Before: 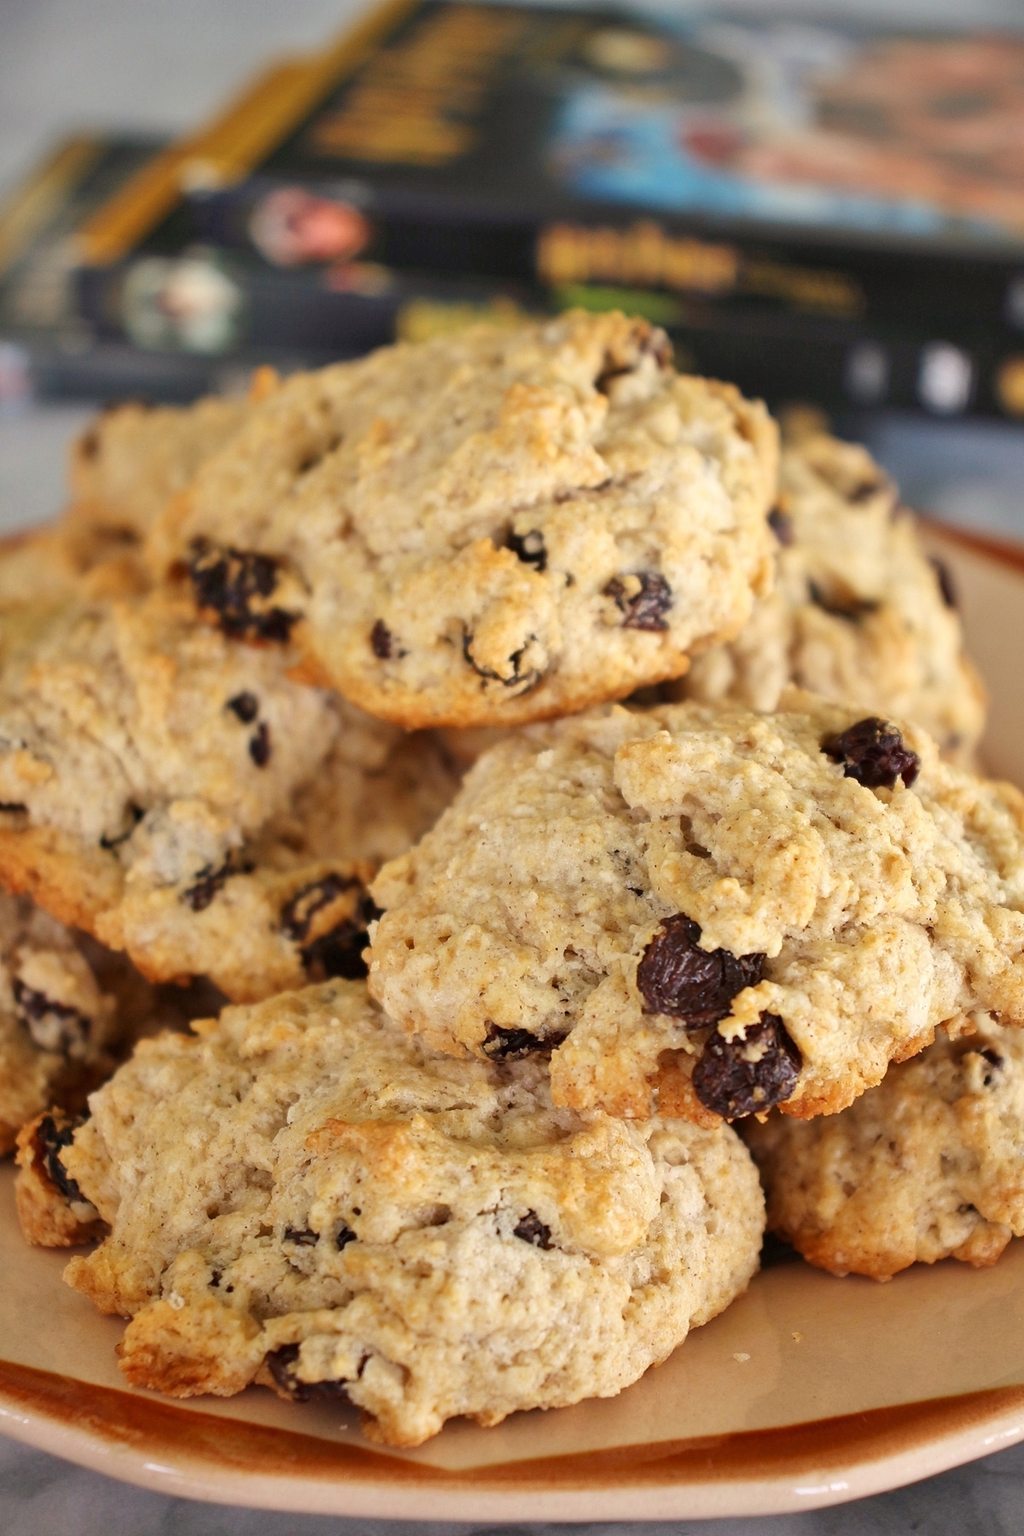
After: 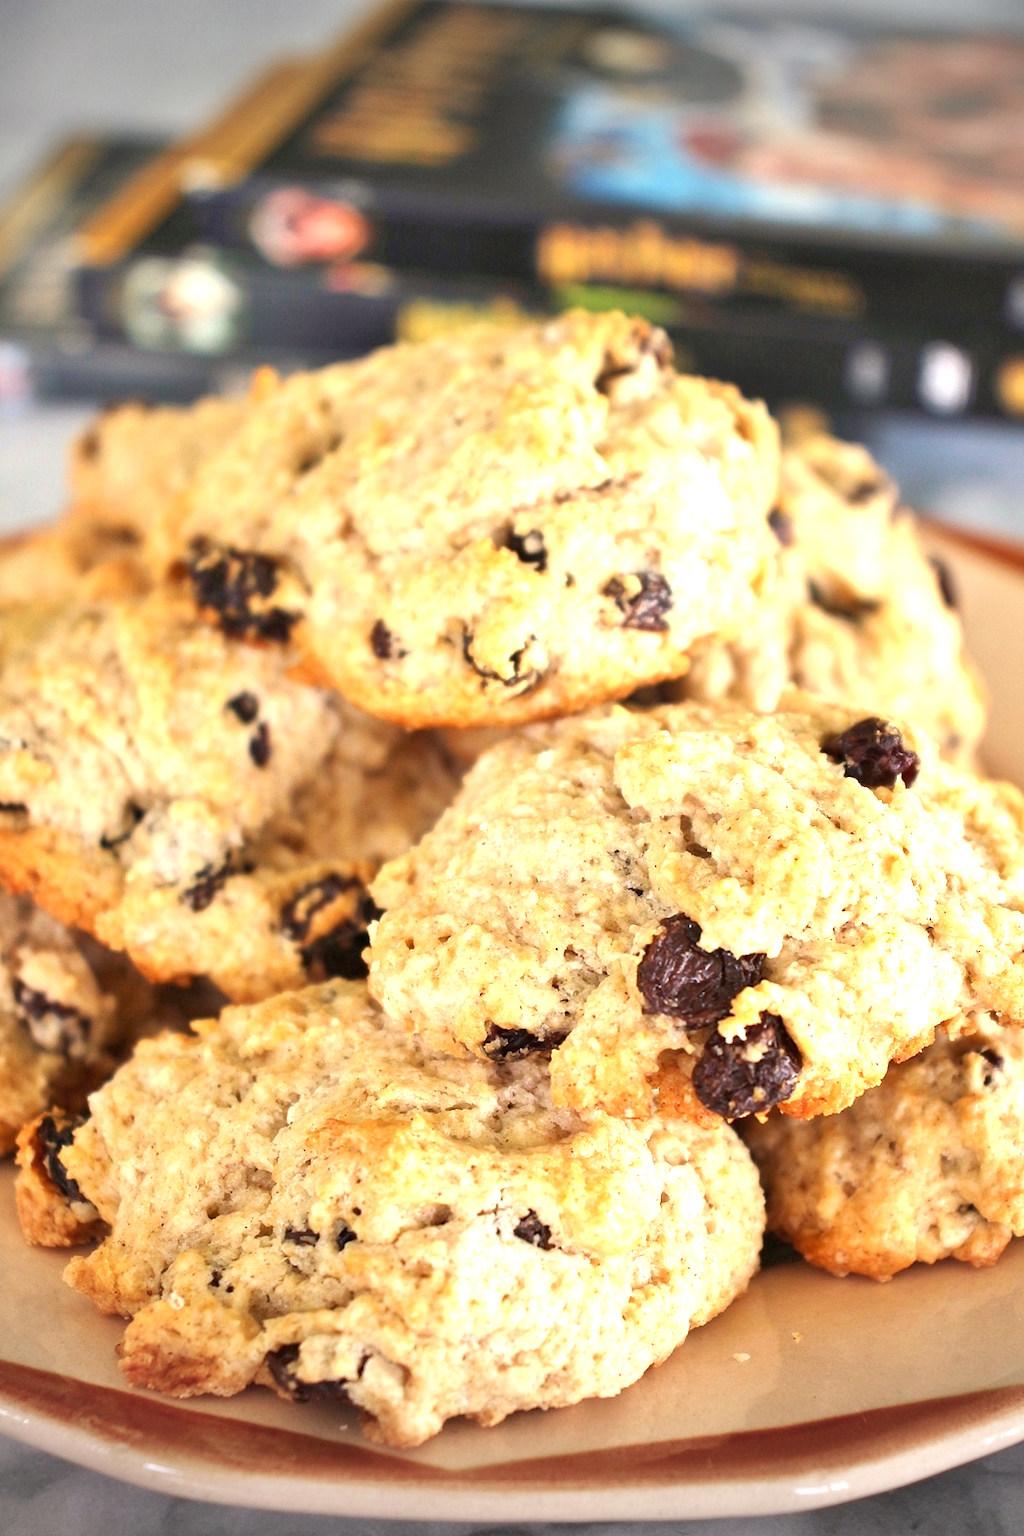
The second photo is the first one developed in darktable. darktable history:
vignetting: fall-off start 100%, brightness -0.406, saturation -0.3, width/height ratio 1.324, dithering 8-bit output, unbound false
exposure: black level correction 0, exposure 1 EV, compensate exposure bias true, compensate highlight preservation false
